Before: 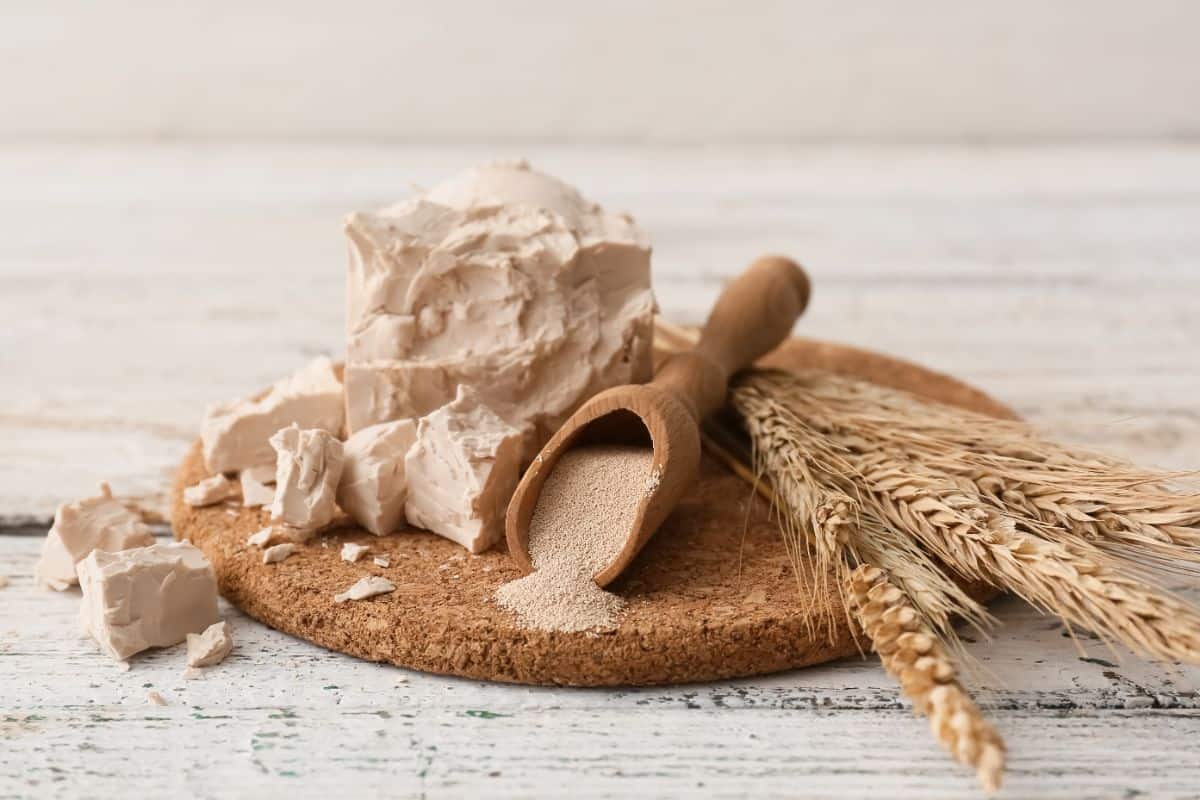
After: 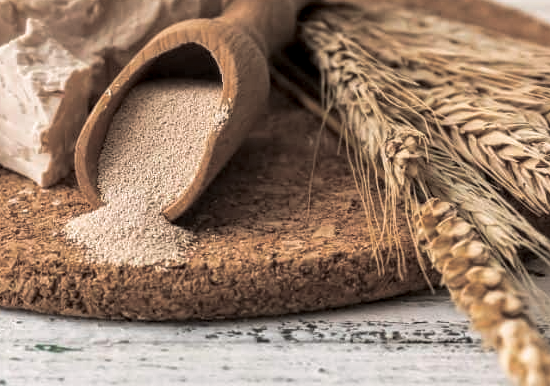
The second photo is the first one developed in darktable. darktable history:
crop: left 35.976%, top 45.819%, right 18.162%, bottom 5.807%
split-toning: shadows › hue 36°, shadows › saturation 0.05, highlights › hue 10.8°, highlights › saturation 0.15, compress 40%
local contrast: highlights 61%, detail 143%, midtone range 0.428
